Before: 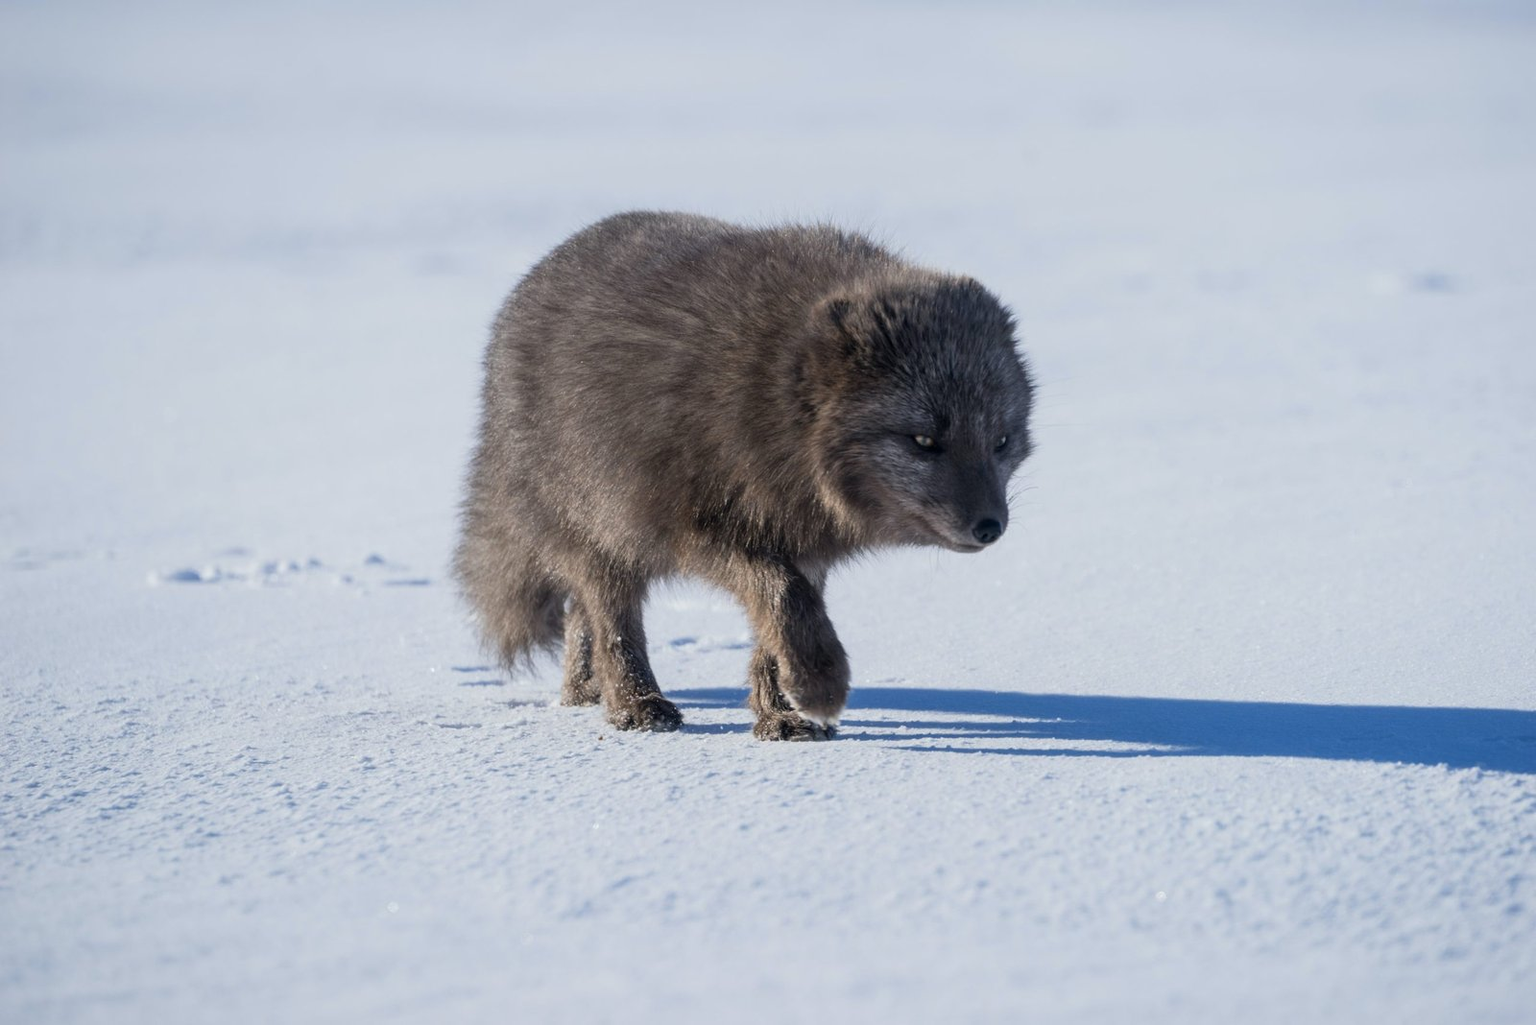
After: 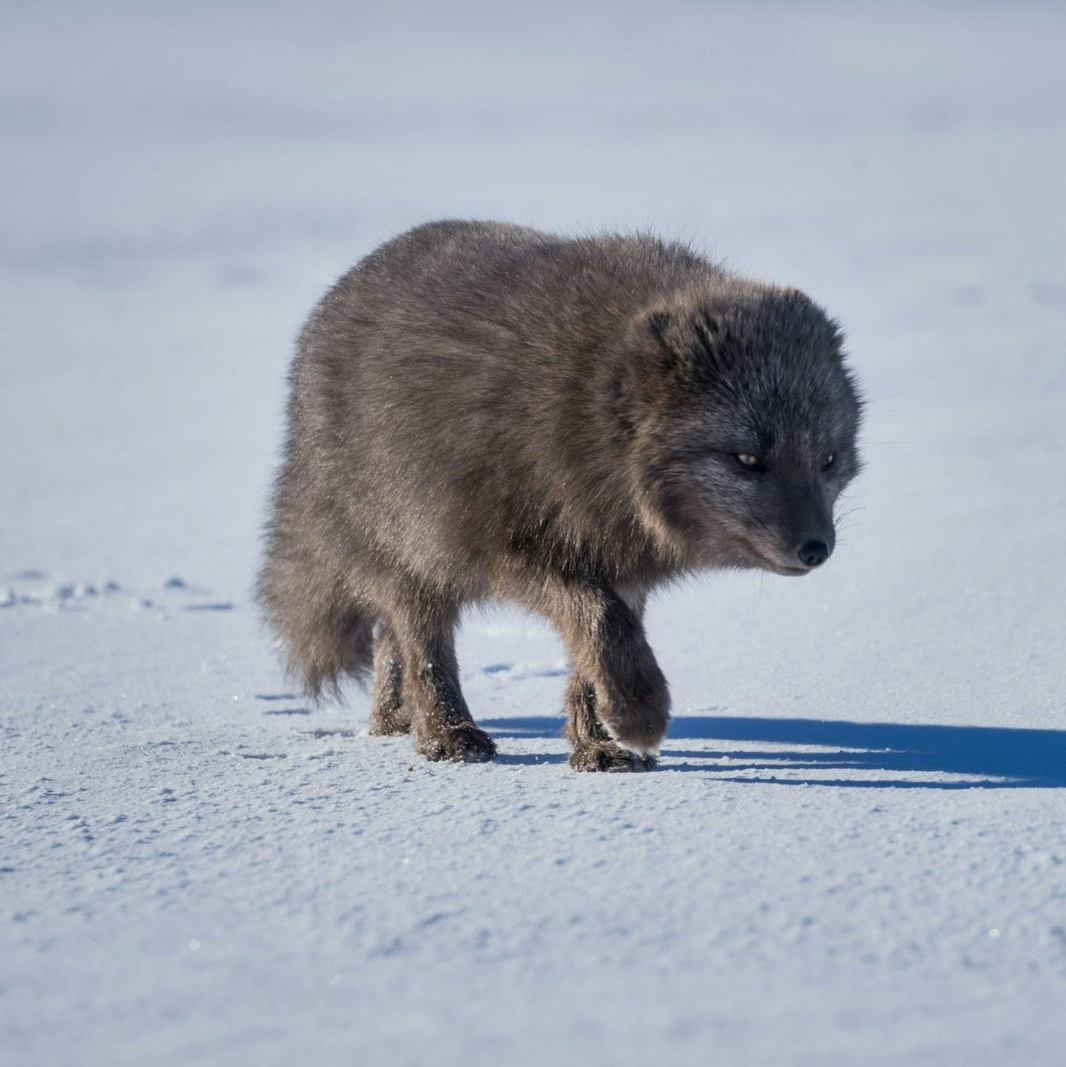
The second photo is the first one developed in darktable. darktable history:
shadows and highlights: soften with gaussian
crop and rotate: left 13.537%, right 19.796%
